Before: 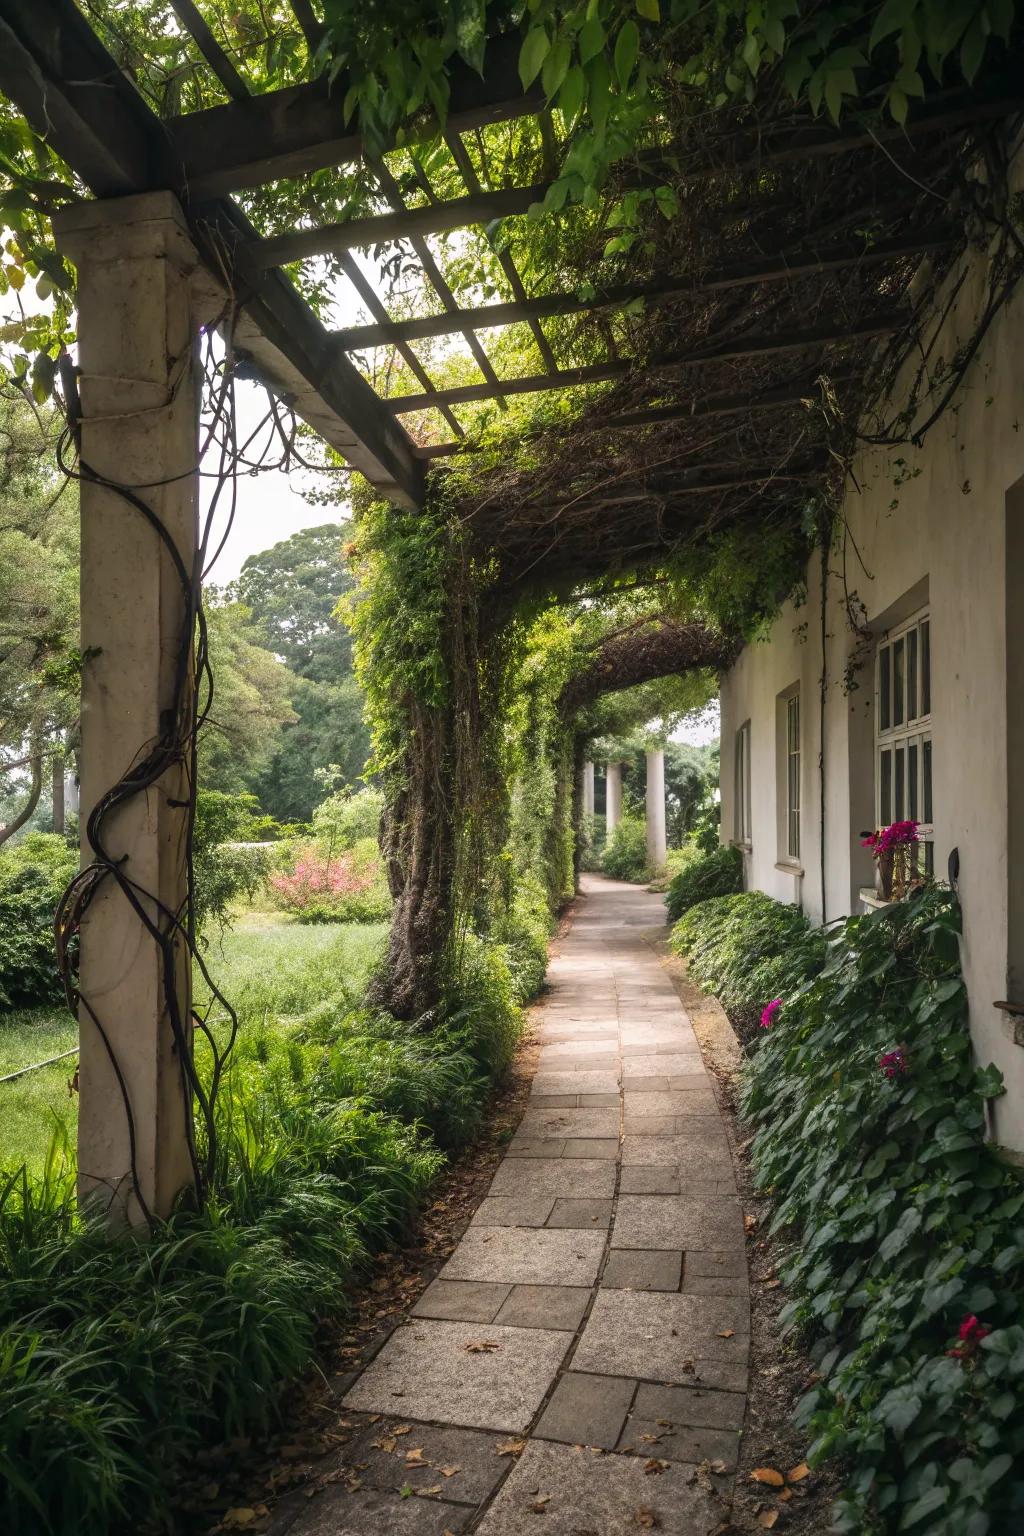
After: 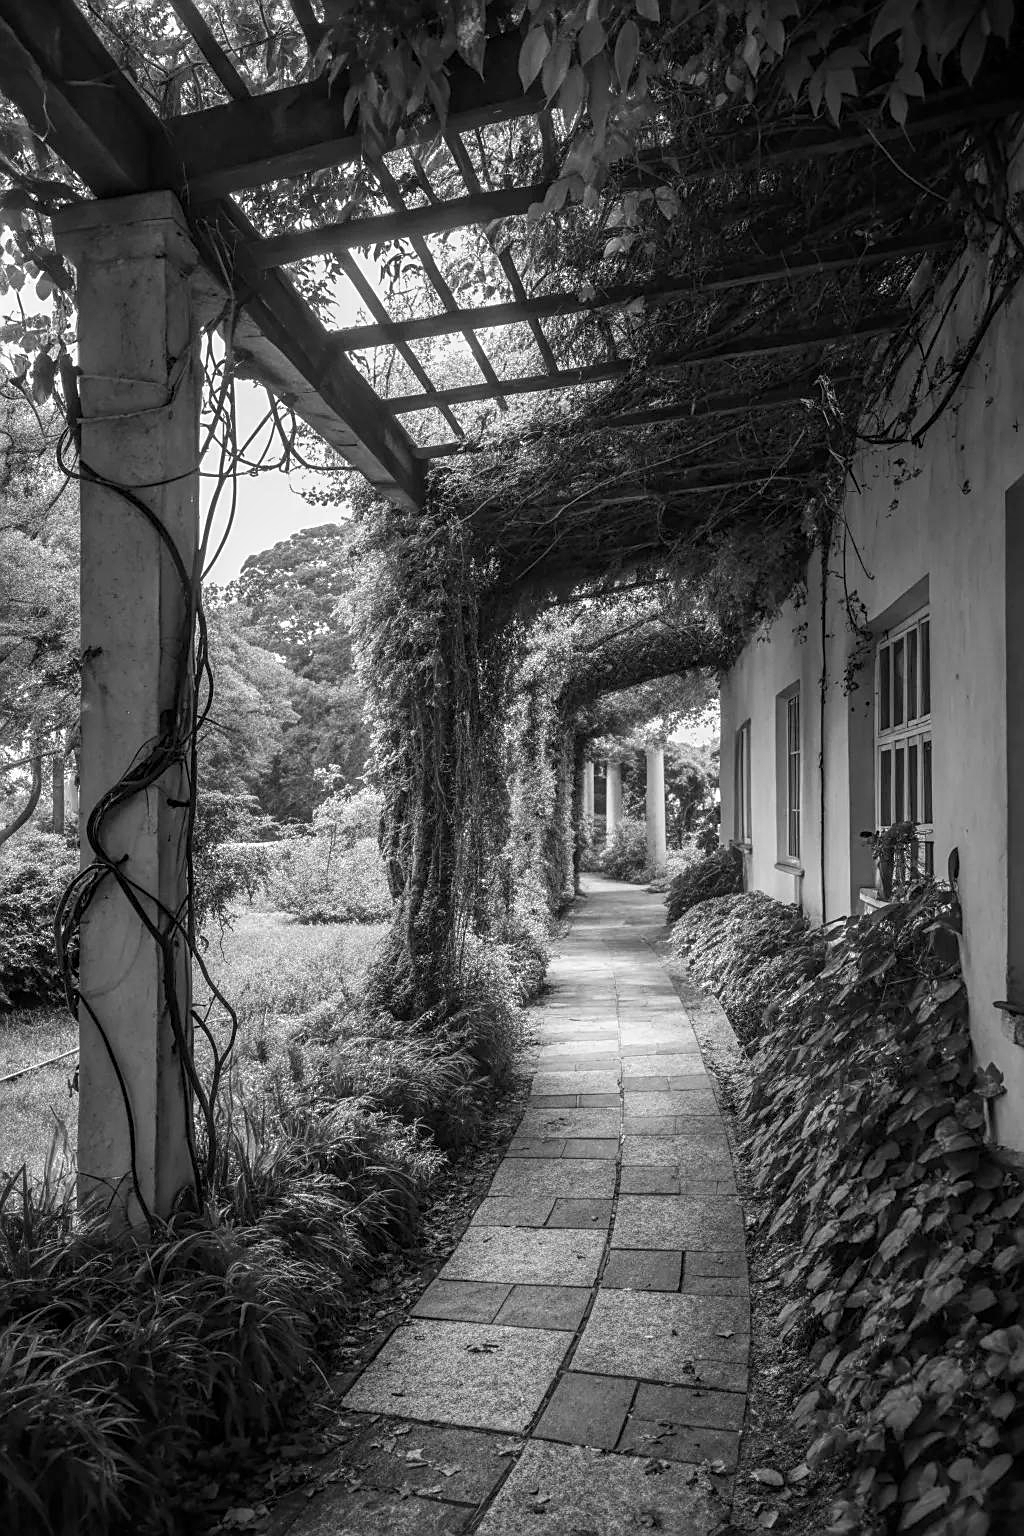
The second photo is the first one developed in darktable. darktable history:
monochrome: a 73.58, b 64.21
color correction: highlights a* 0.162, highlights b* 29.53, shadows a* -0.162, shadows b* 21.09
sharpen: on, module defaults
local contrast: on, module defaults
